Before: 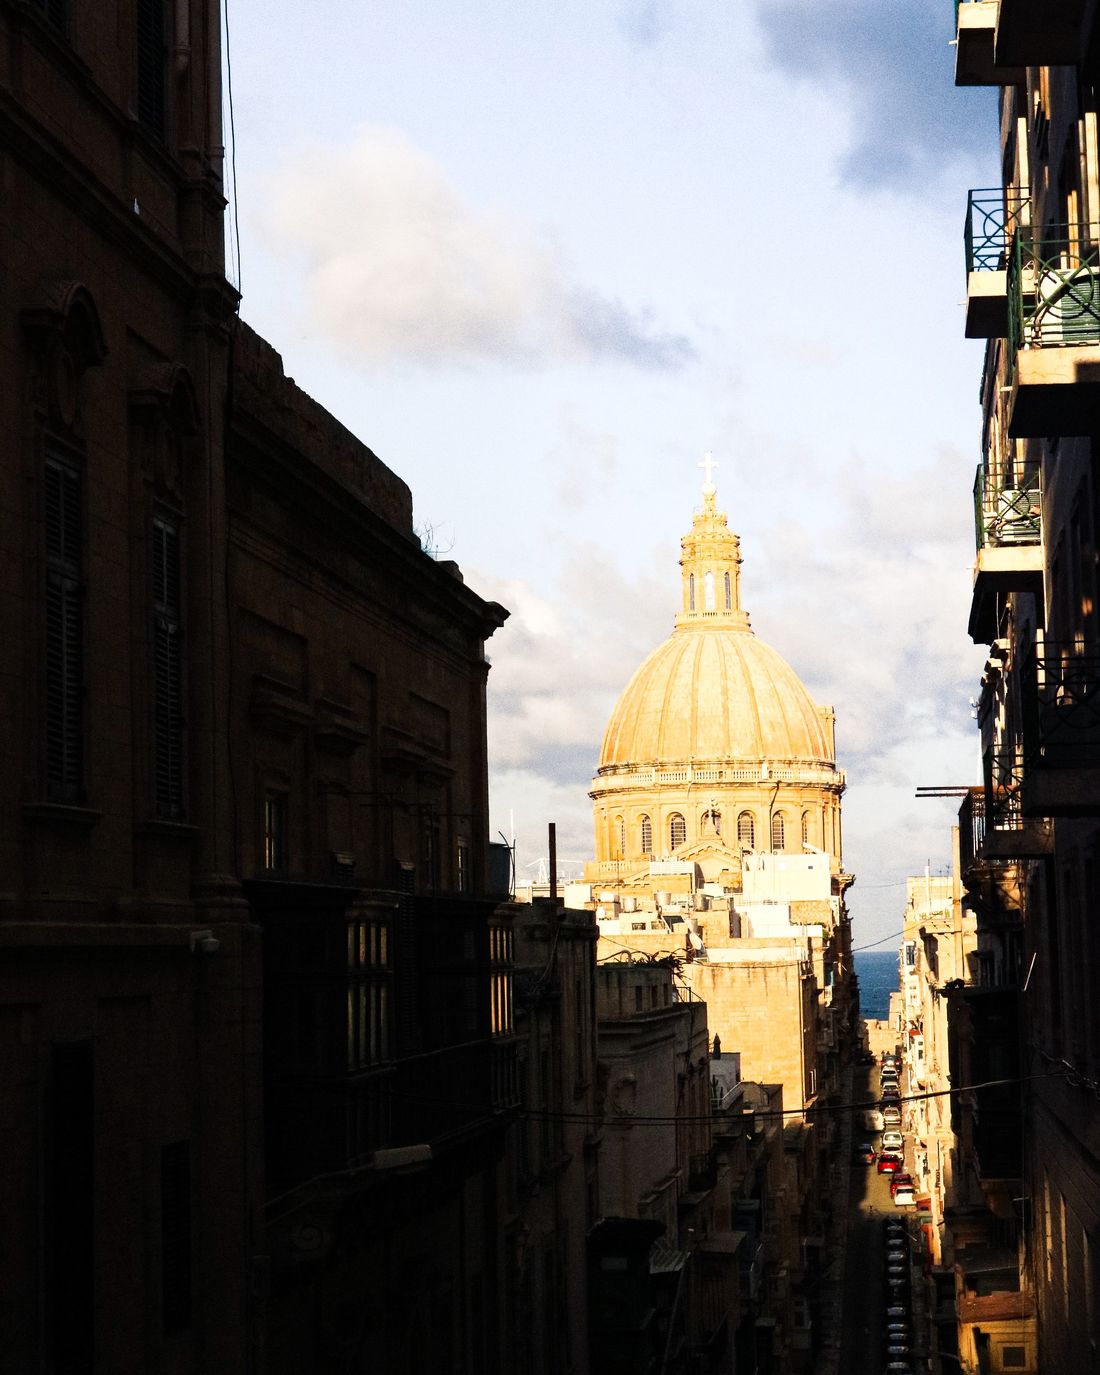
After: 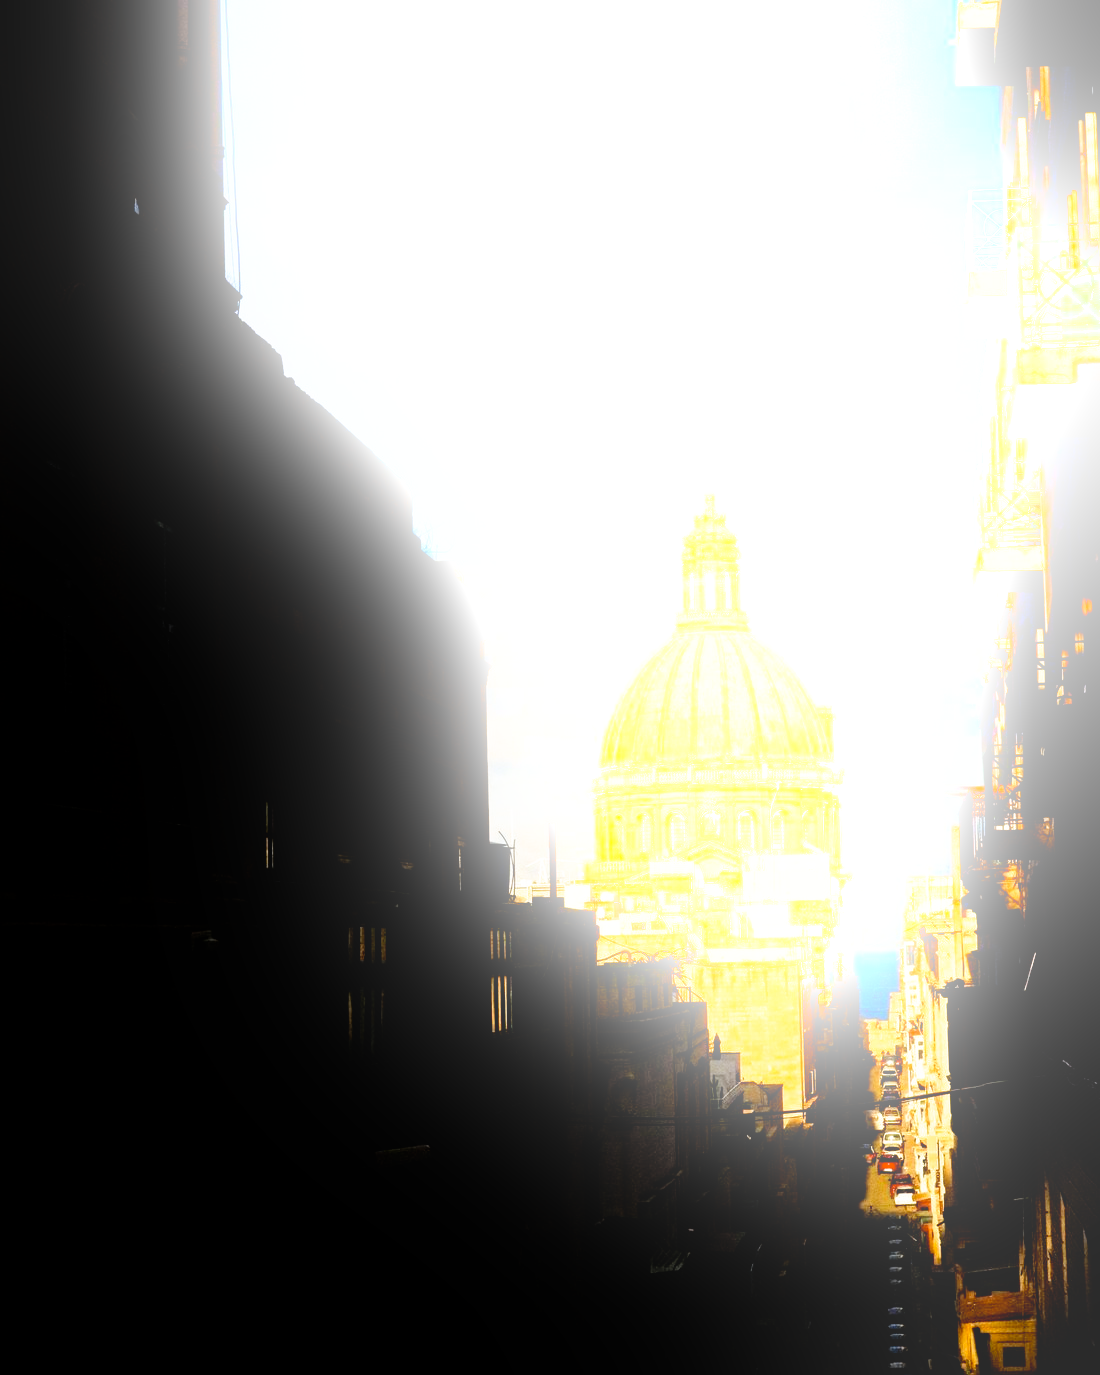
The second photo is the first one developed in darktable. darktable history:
filmic rgb: black relative exposure -8.7 EV, white relative exposure 2.7 EV, threshold 3 EV, target black luminance 0%, hardness 6.25, latitude 76.53%, contrast 1.326, shadows ↔ highlights balance -0.349%, preserve chrominance no, color science v4 (2020), enable highlight reconstruction true
color contrast: green-magenta contrast 0.8, blue-yellow contrast 1.1, unbound 0
bloom: size 25%, threshold 5%, strength 90%
white balance: red 0.986, blue 1.01
